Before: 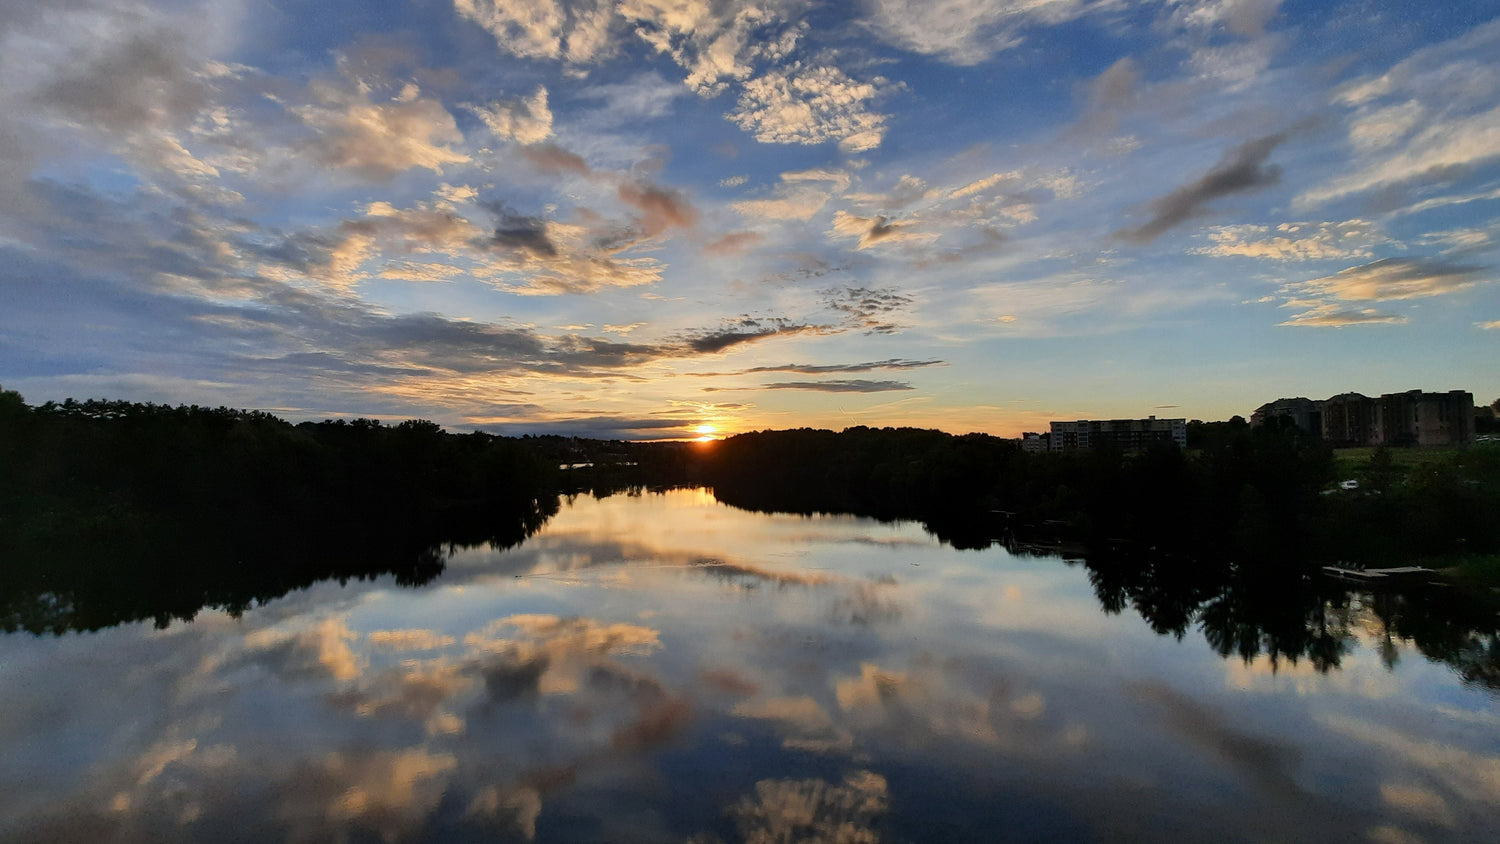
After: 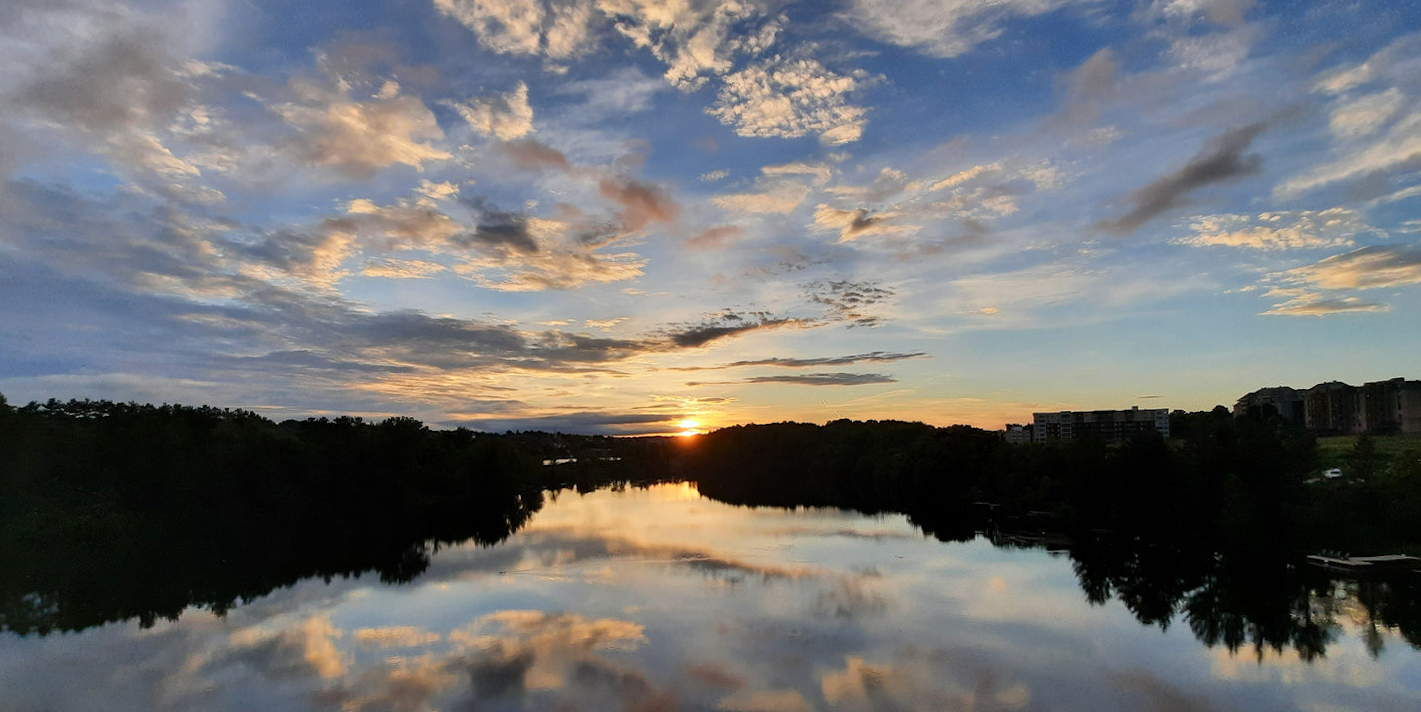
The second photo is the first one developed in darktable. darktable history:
crop and rotate: angle 0.518°, left 0.415%, right 3.282%, bottom 14.285%
exposure: exposure 0.073 EV, compensate highlight preservation false
